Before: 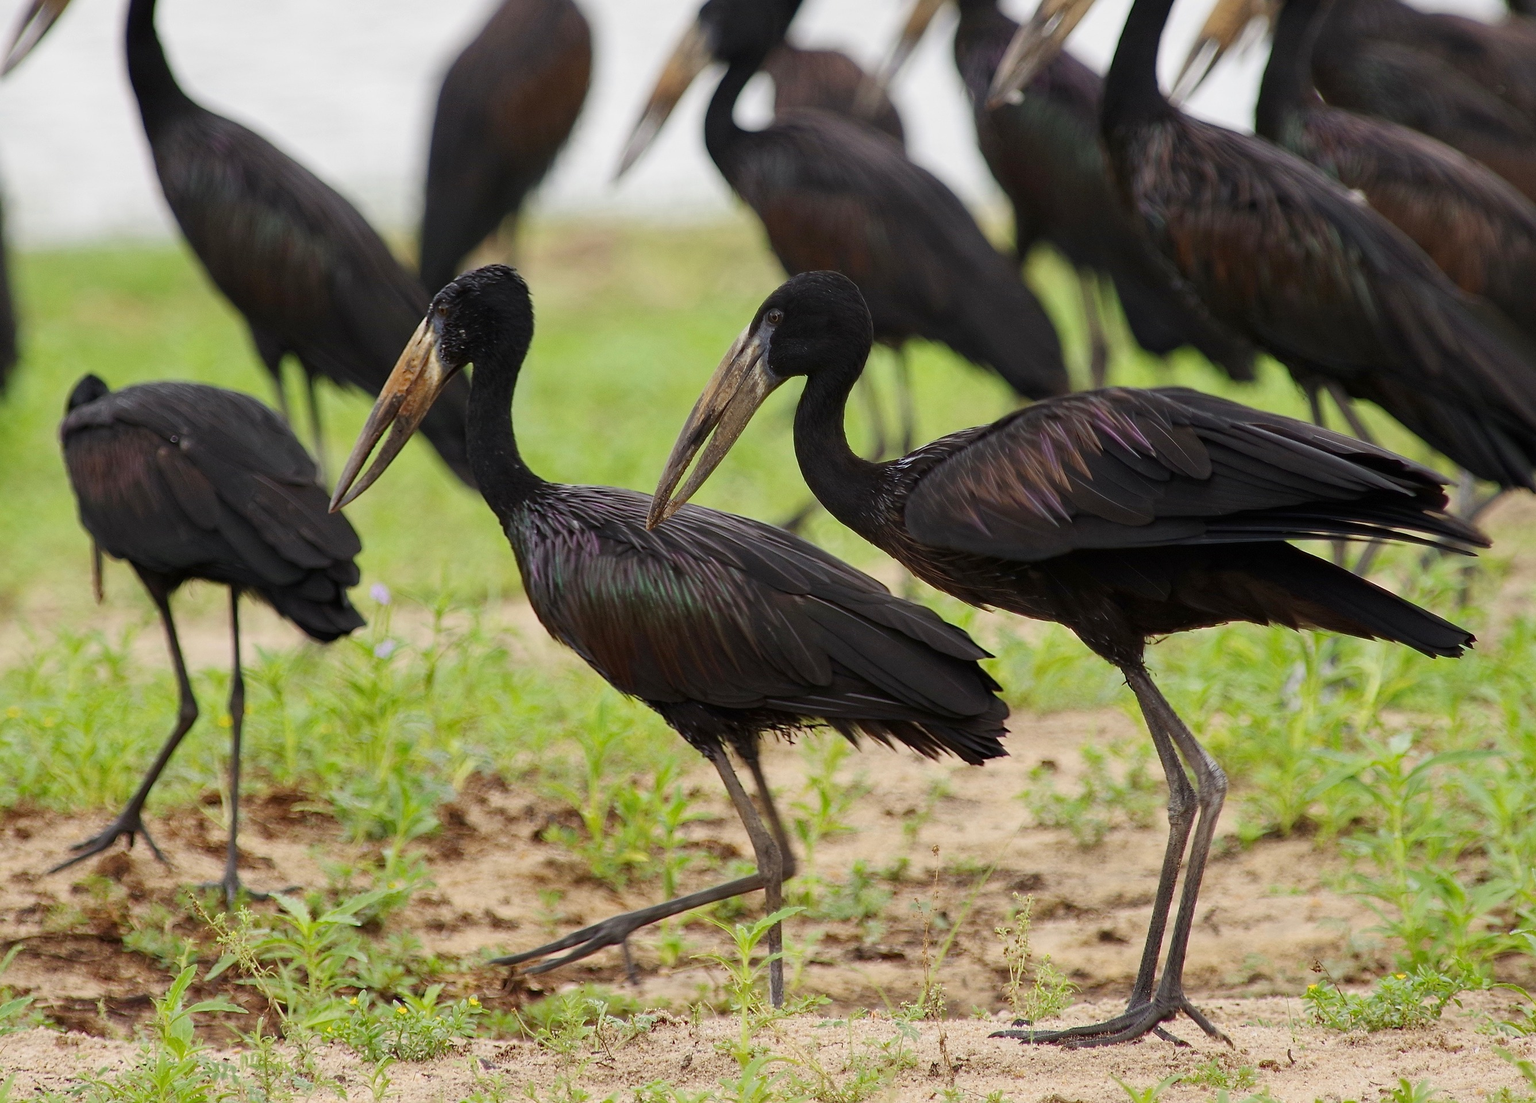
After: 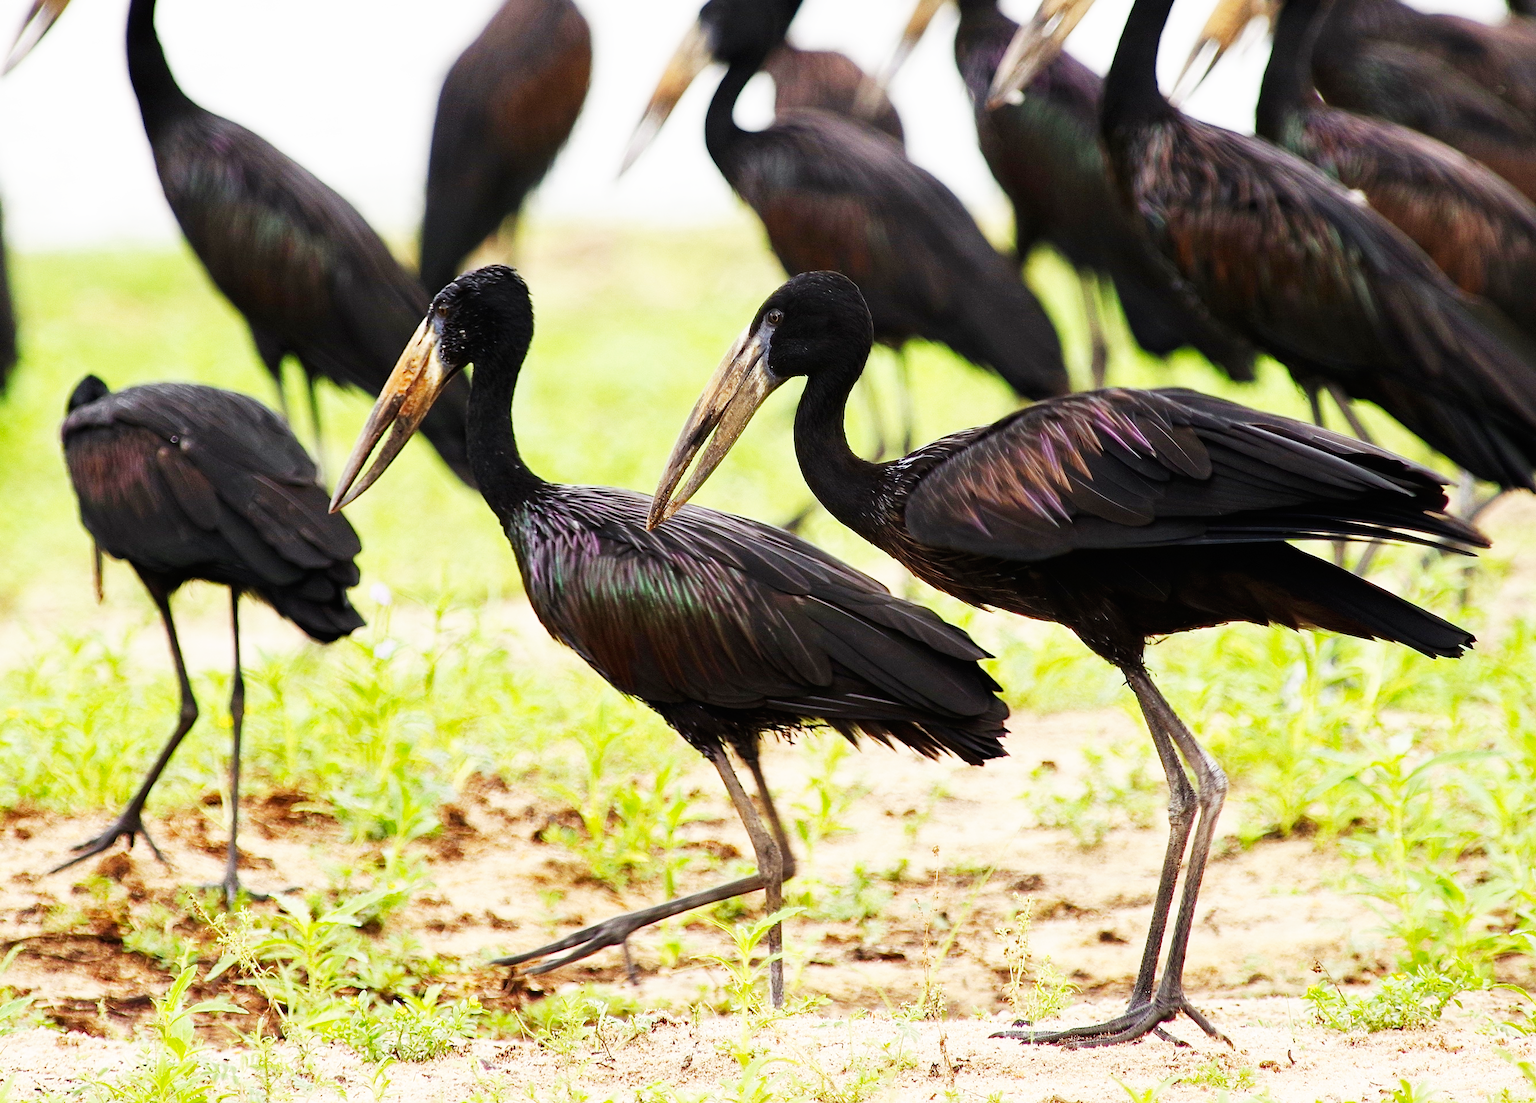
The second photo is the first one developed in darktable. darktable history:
base curve: curves: ch0 [(0, 0) (0.007, 0.004) (0.027, 0.03) (0.046, 0.07) (0.207, 0.54) (0.442, 0.872) (0.673, 0.972) (1, 1)], preserve colors none
